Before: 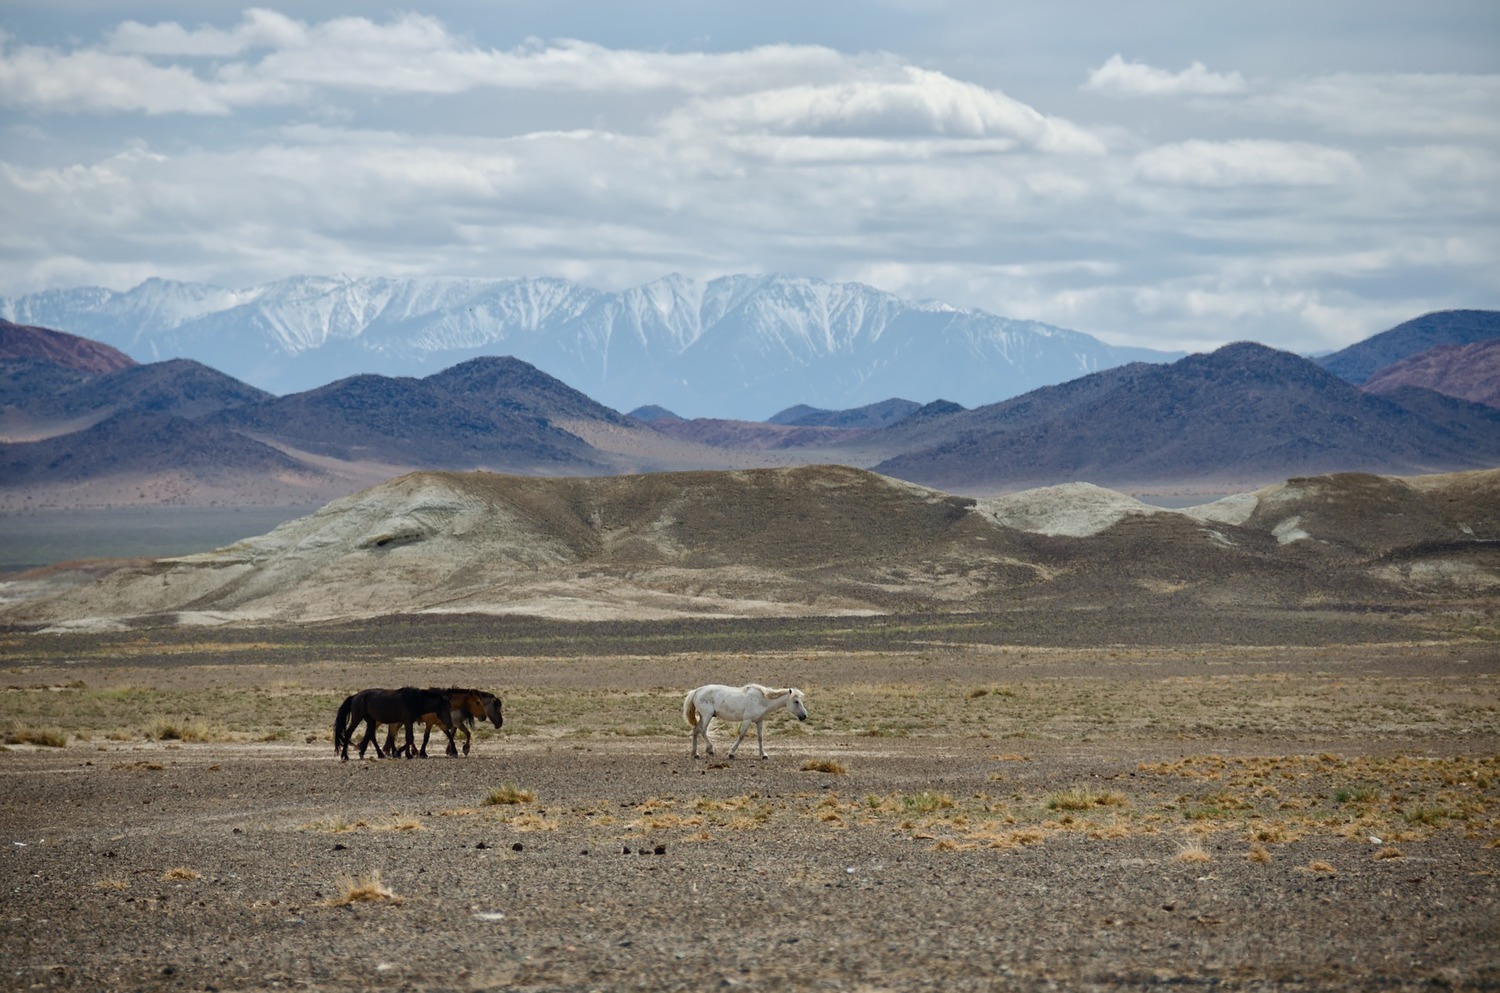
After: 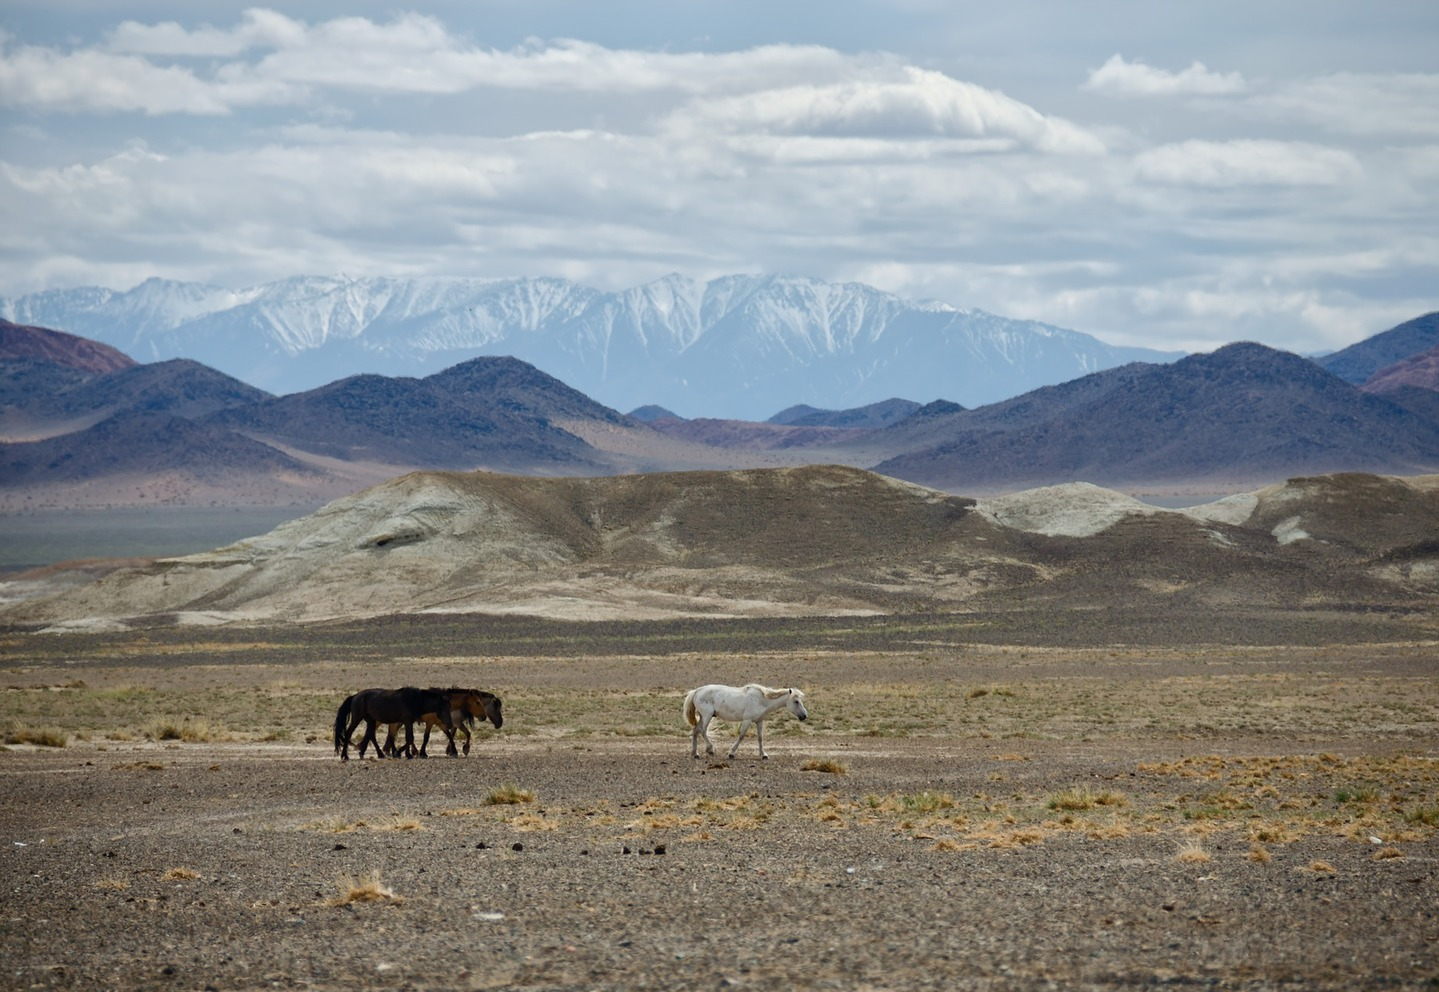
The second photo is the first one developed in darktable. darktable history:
crop: right 4.056%, bottom 0.021%
